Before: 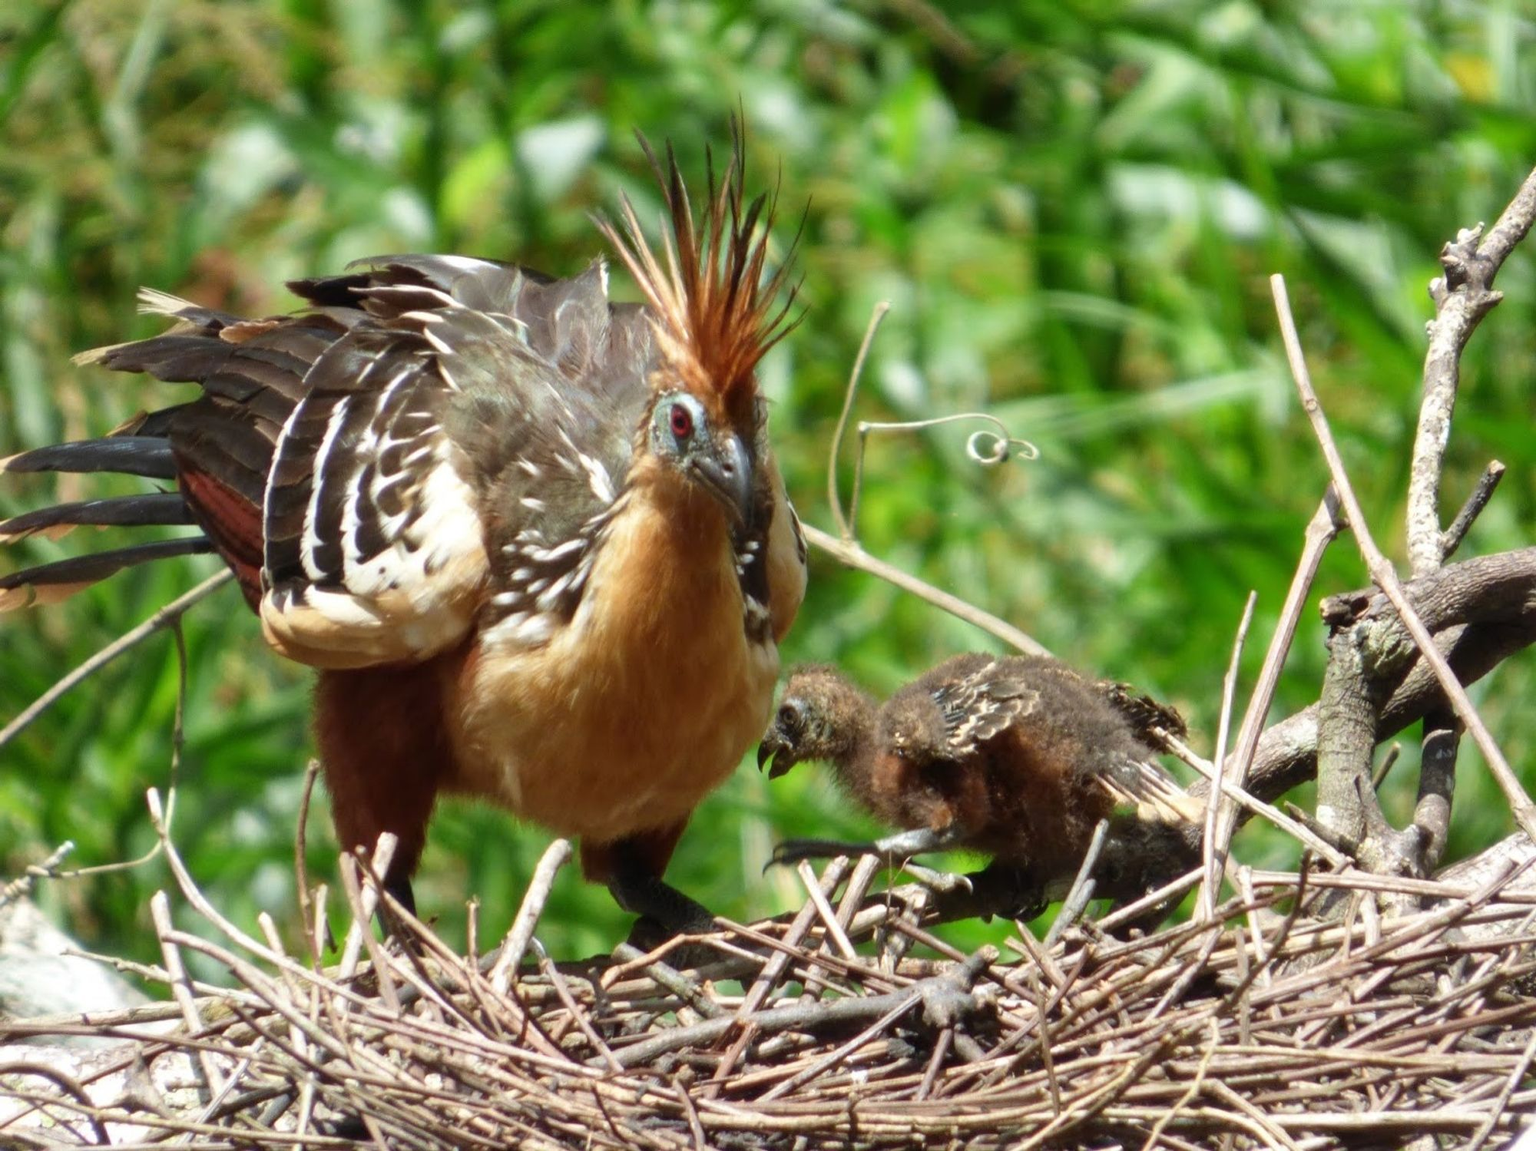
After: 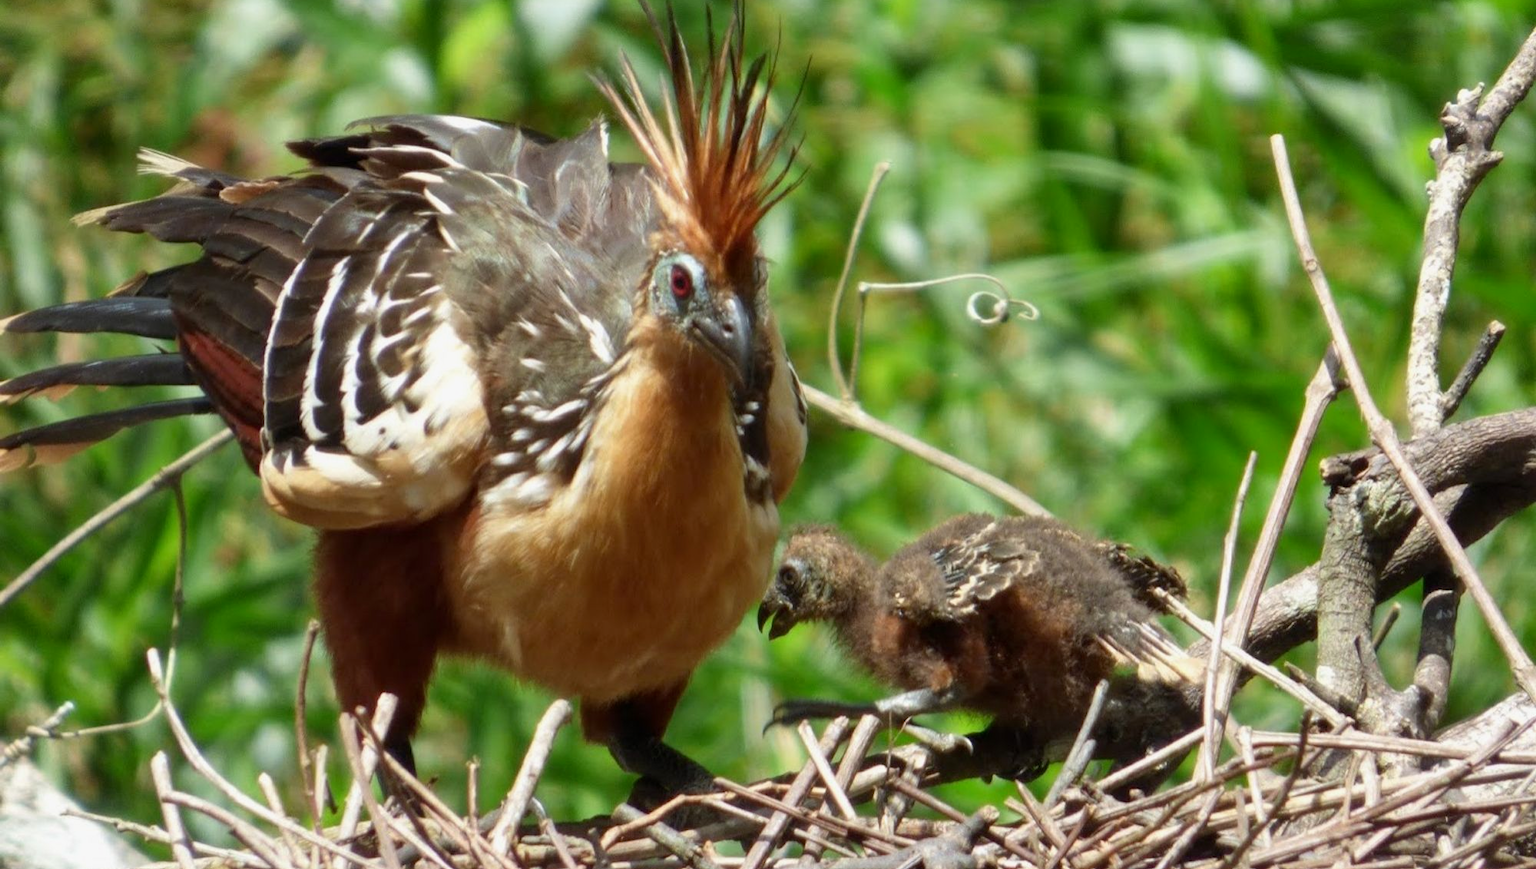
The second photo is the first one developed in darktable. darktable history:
crop and rotate: top 12.145%, bottom 12.335%
exposure: black level correction 0.002, exposure -0.1 EV, compensate highlight preservation false
